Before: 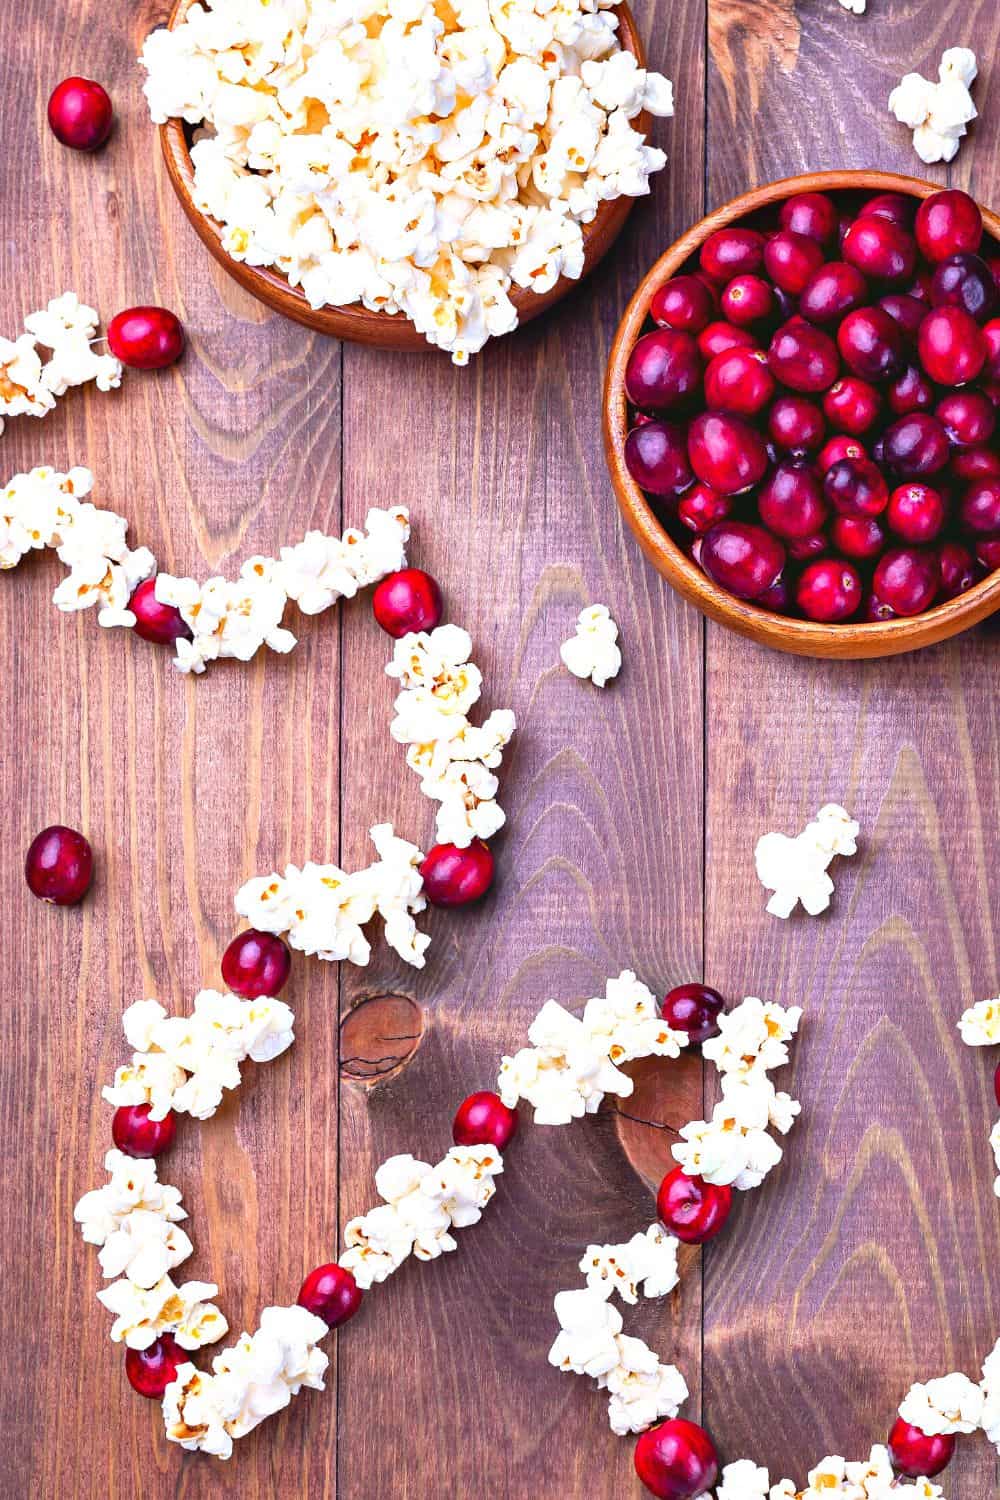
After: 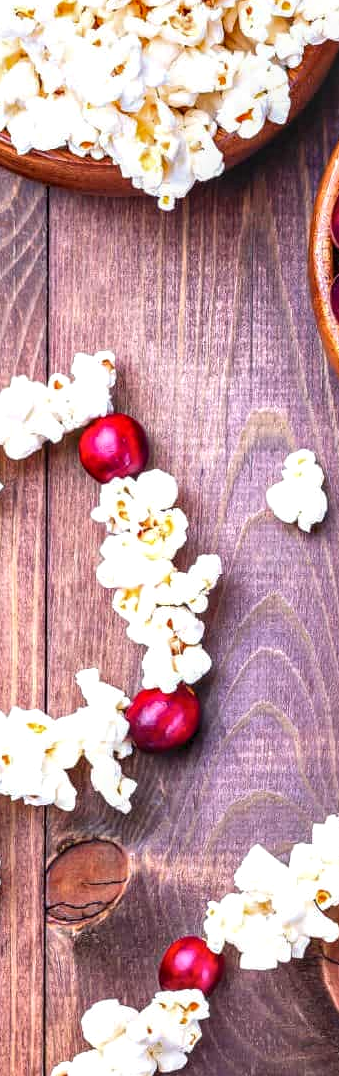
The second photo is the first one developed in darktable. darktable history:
local contrast: highlights 62%, detail 143%, midtone range 0.43
crop and rotate: left 29.498%, top 10.398%, right 36.549%, bottom 17.848%
